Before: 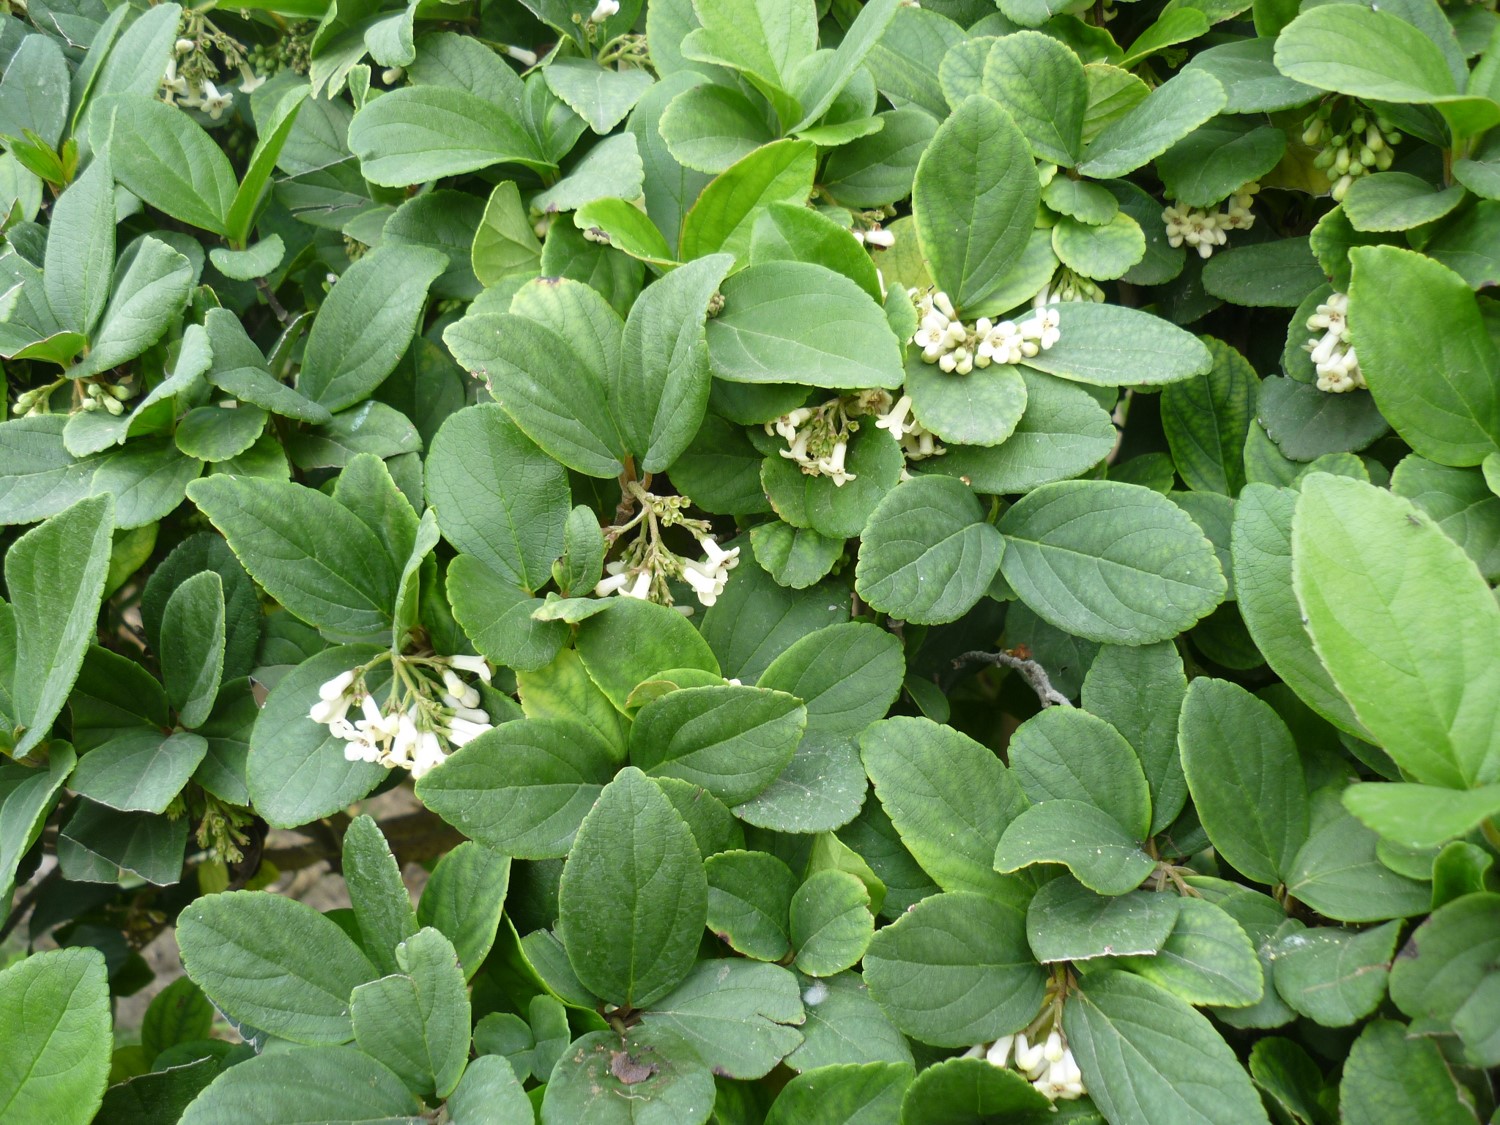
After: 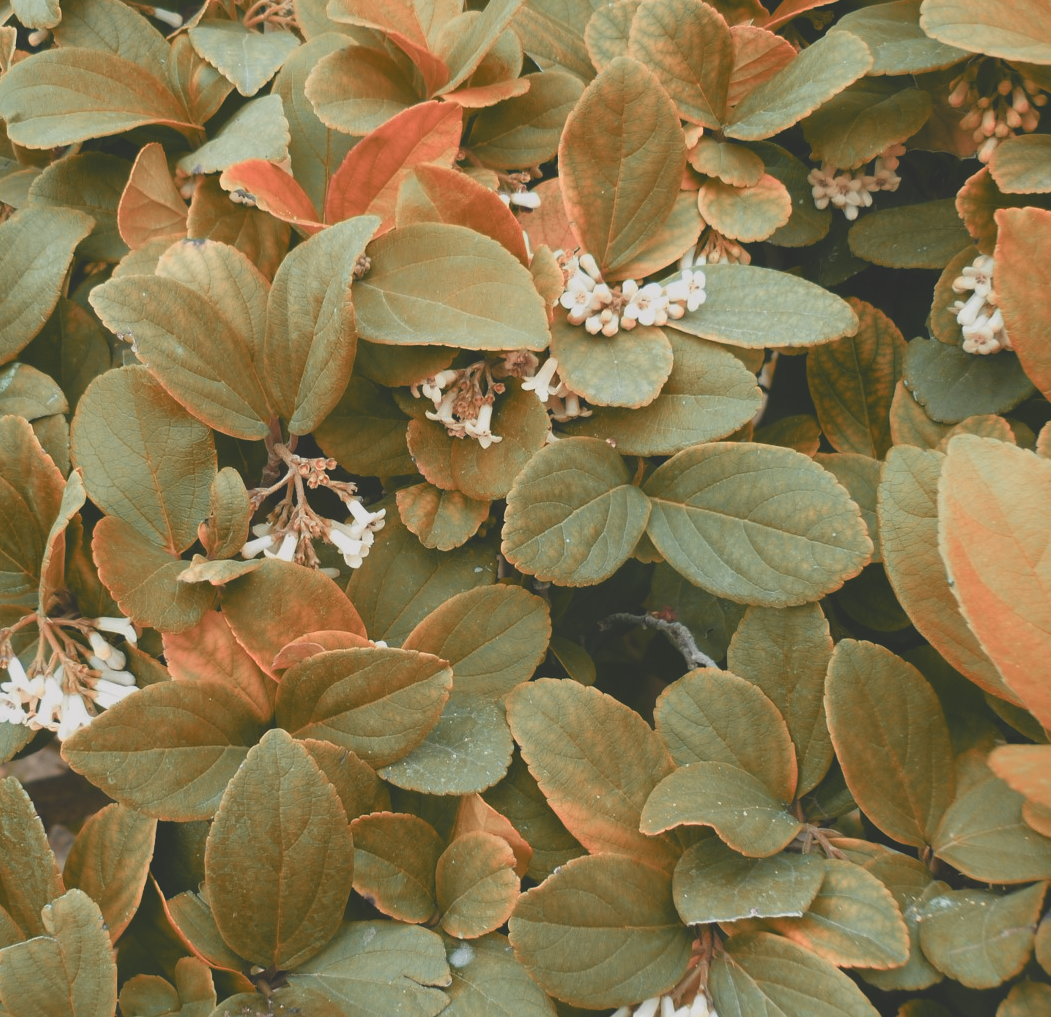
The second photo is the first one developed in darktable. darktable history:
color balance rgb: highlights gain › chroma 0.28%, highlights gain › hue 331.93°, perceptual saturation grading › global saturation 0.733%, perceptual saturation grading › highlights -14.783%, perceptual saturation grading › shadows 26.181%
shadows and highlights: shadows 60.24, soften with gaussian
color zones: curves: ch2 [(0, 0.488) (0.143, 0.417) (0.286, 0.212) (0.429, 0.179) (0.571, 0.154) (0.714, 0.415) (0.857, 0.495) (1, 0.488)]
exposure: black level correction -0.037, exposure -0.496 EV, compensate highlight preservation false
crop and rotate: left 23.639%, top 3.388%, right 6.238%, bottom 6.166%
